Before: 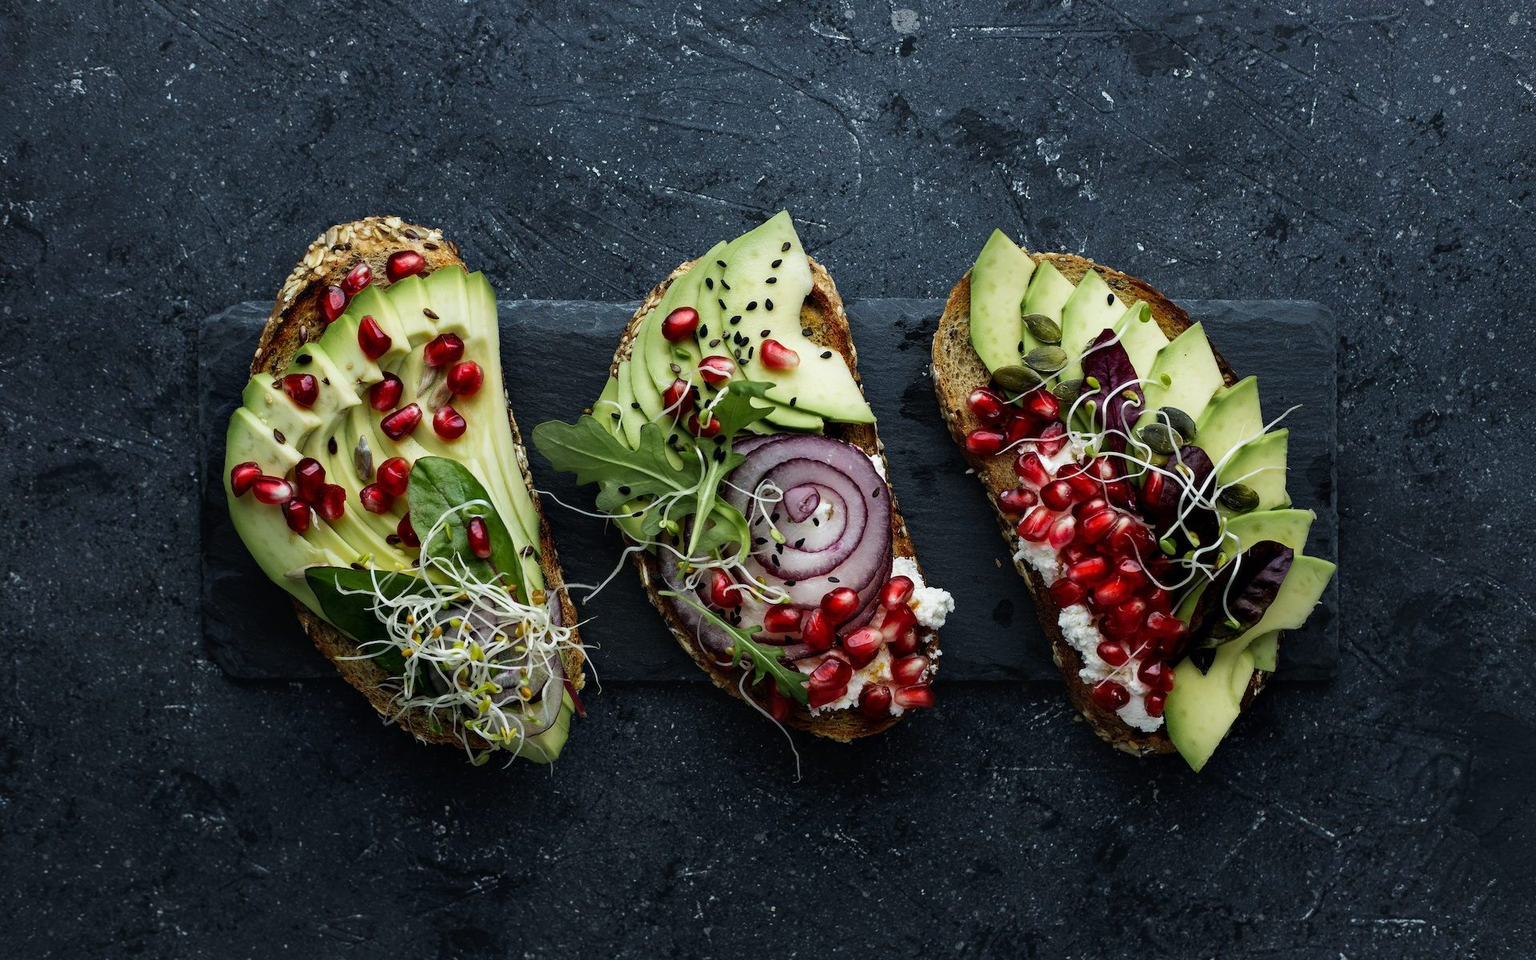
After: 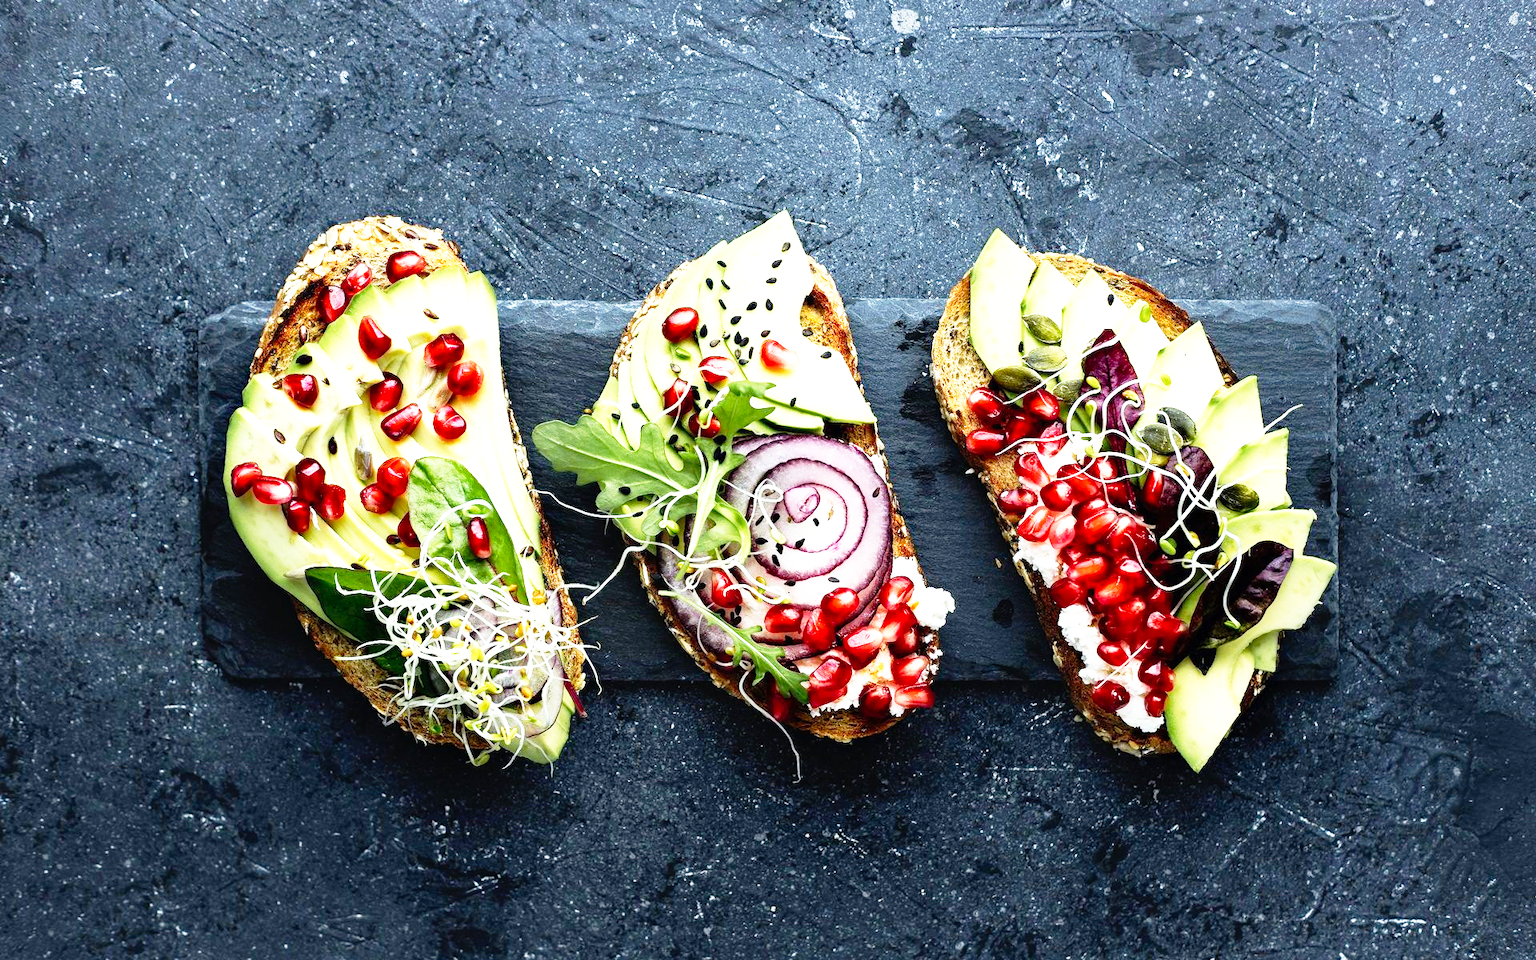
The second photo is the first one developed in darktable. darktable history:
exposure: black level correction 0, exposure 1.104 EV, compensate exposure bias true, compensate highlight preservation false
base curve: curves: ch0 [(0, 0) (0.012, 0.01) (0.073, 0.168) (0.31, 0.711) (0.645, 0.957) (1, 1)], preserve colors none
